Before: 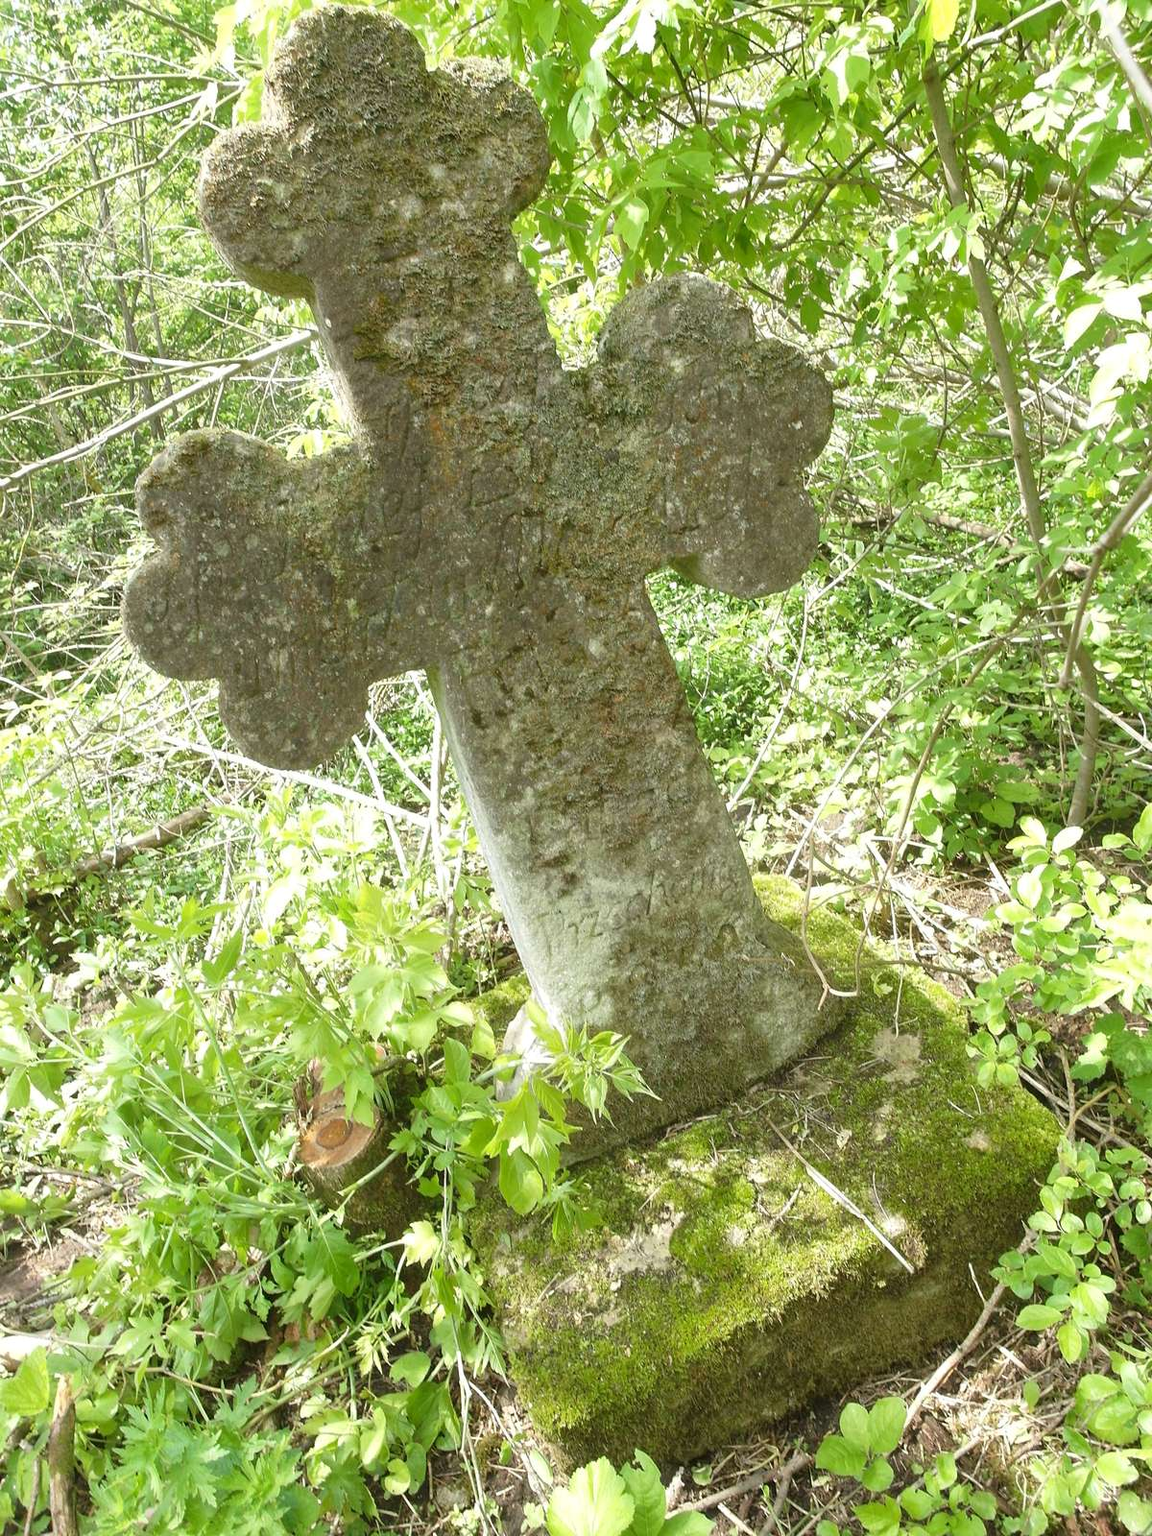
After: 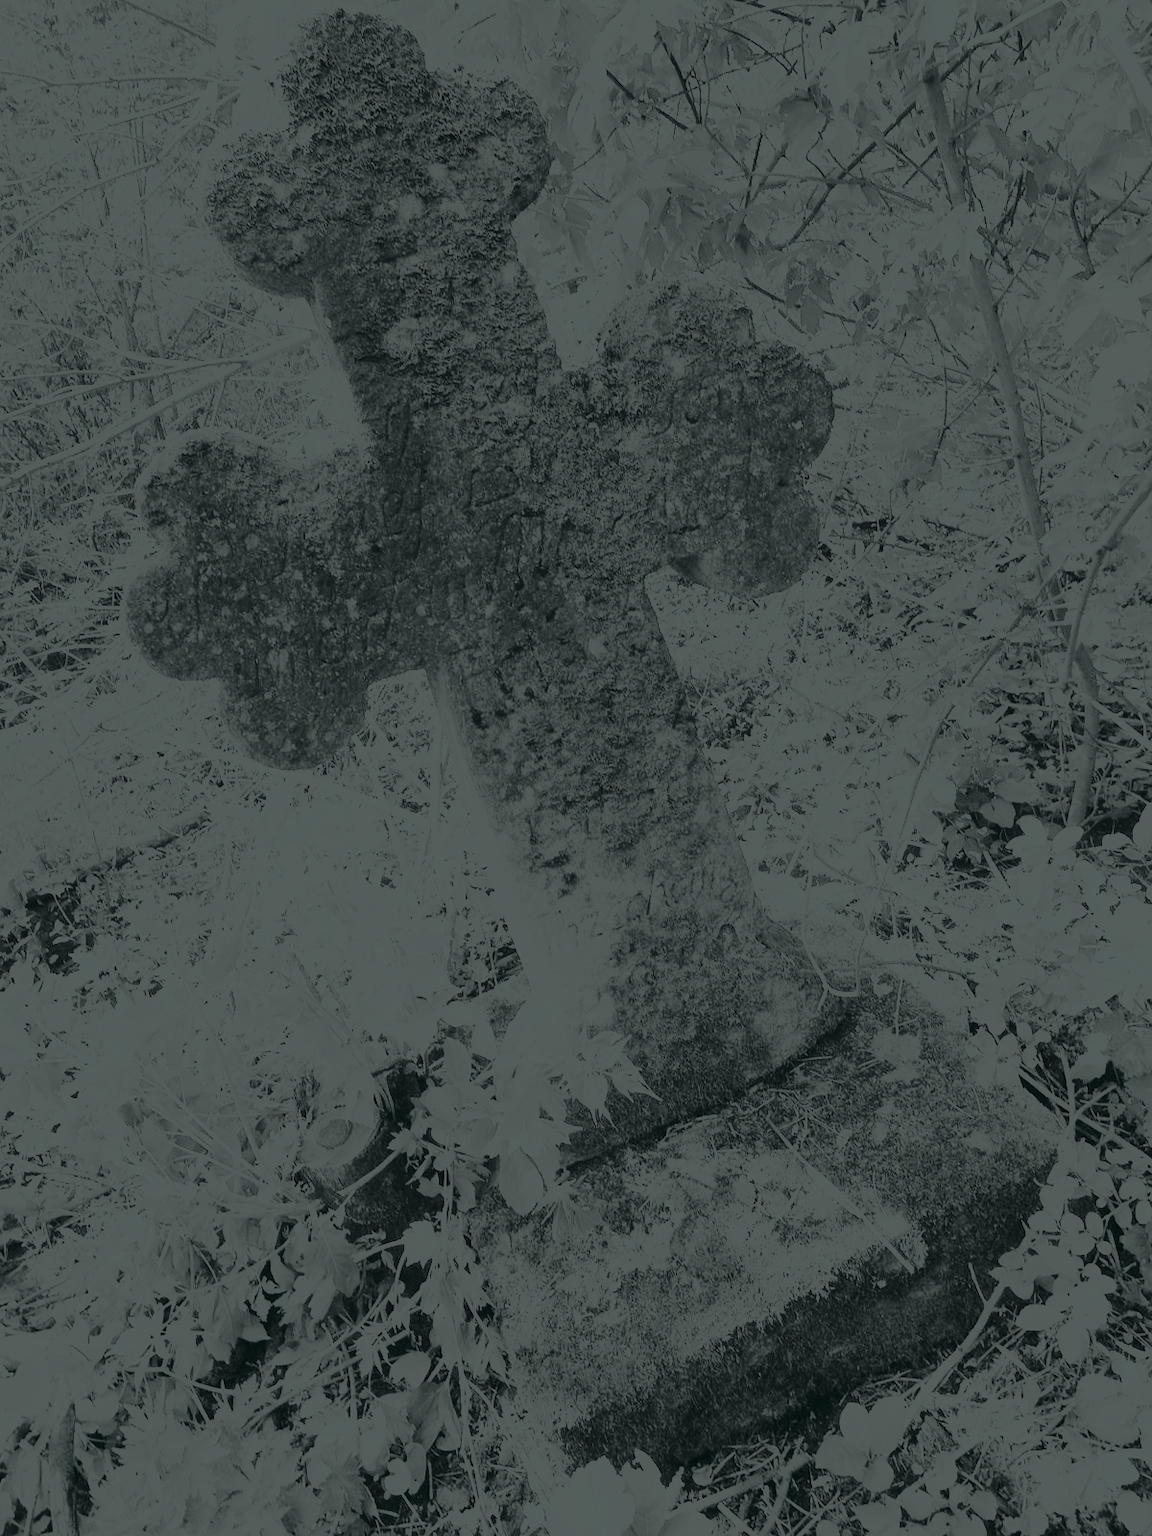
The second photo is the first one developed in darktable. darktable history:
exposure: black level correction -0.062, exposure -0.05 EV, compensate highlight preservation false
contrast brightness saturation: contrast 0.83, brightness 0.59, saturation 0.59
colorize: hue 90°, saturation 19%, lightness 1.59%, version 1
haze removal: compatibility mode true, adaptive false
